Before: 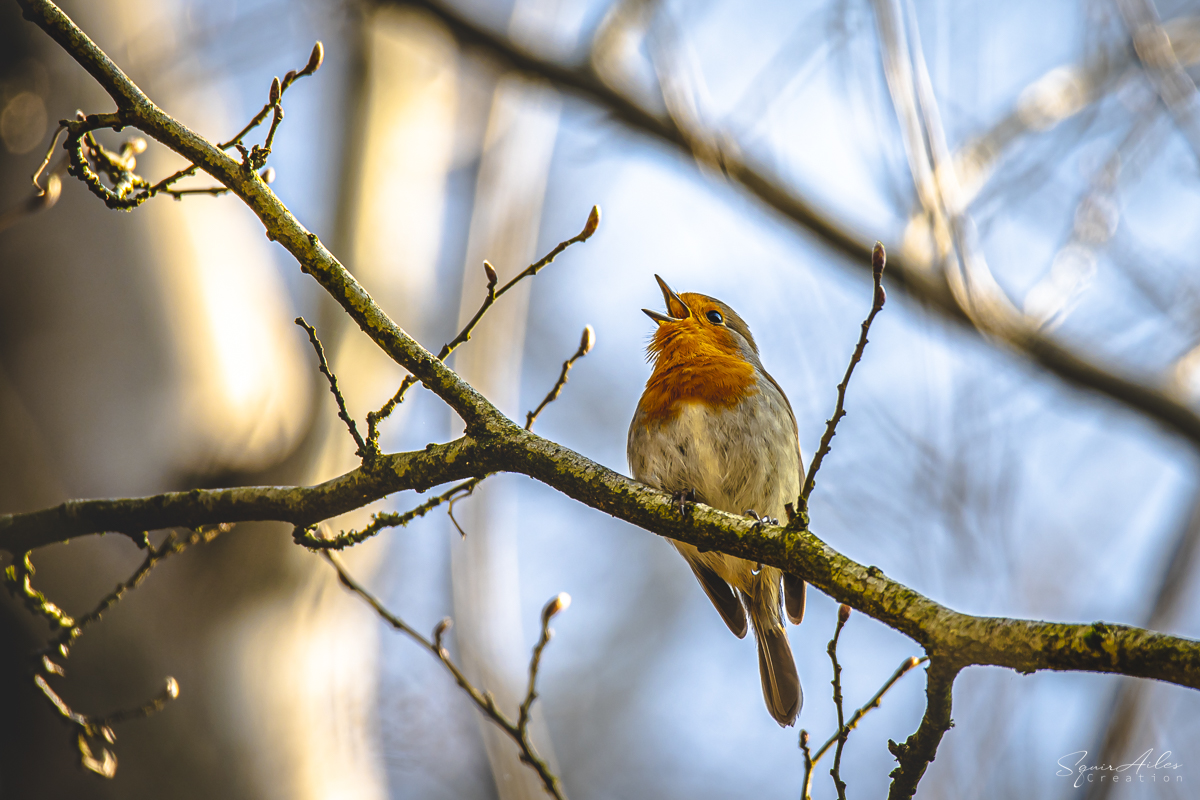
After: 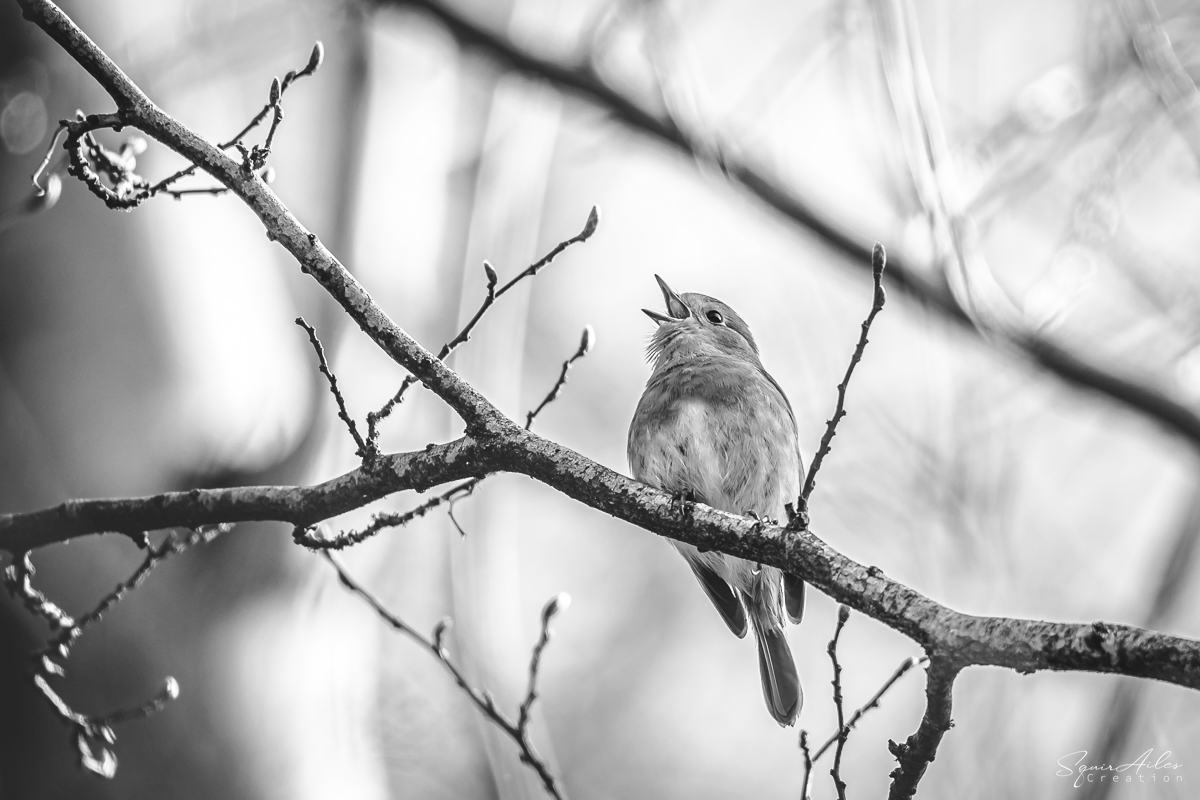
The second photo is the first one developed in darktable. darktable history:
color correction: highlights a* -2.73, highlights b* -2.09, shadows a* 2.41, shadows b* 2.73
base curve: curves: ch0 [(0, 0) (0.204, 0.334) (0.55, 0.733) (1, 1)], preserve colors none
color zones: curves: ch1 [(0, -0.014) (0.143, -0.013) (0.286, -0.013) (0.429, -0.016) (0.571, -0.019) (0.714, -0.015) (0.857, 0.002) (1, -0.014)]
